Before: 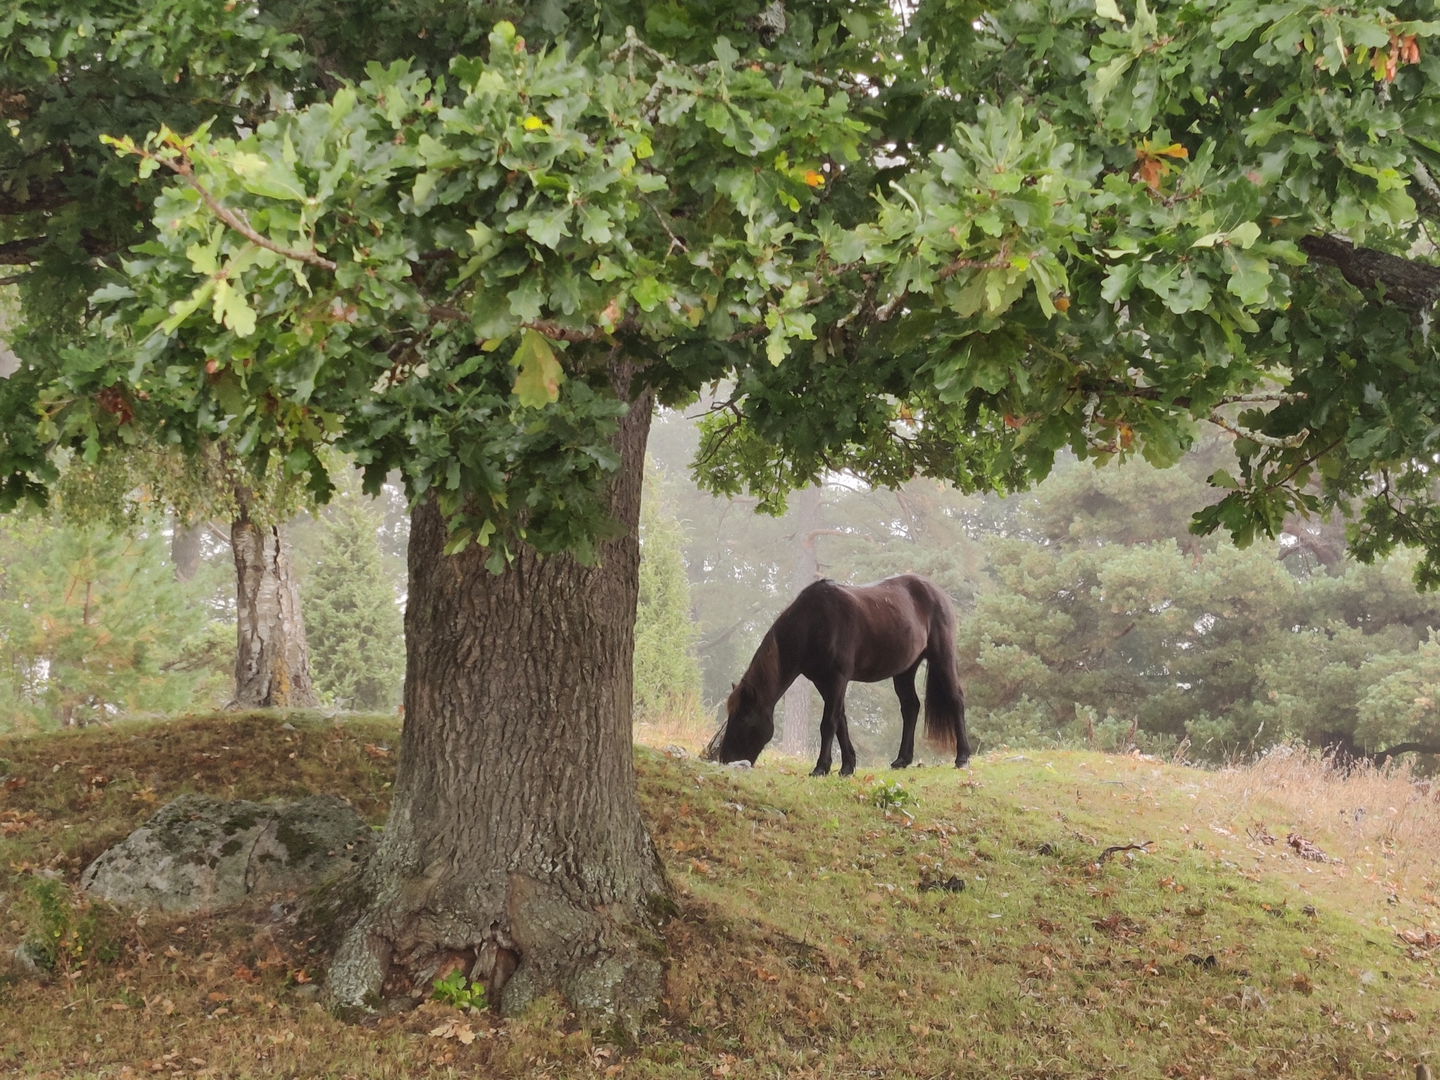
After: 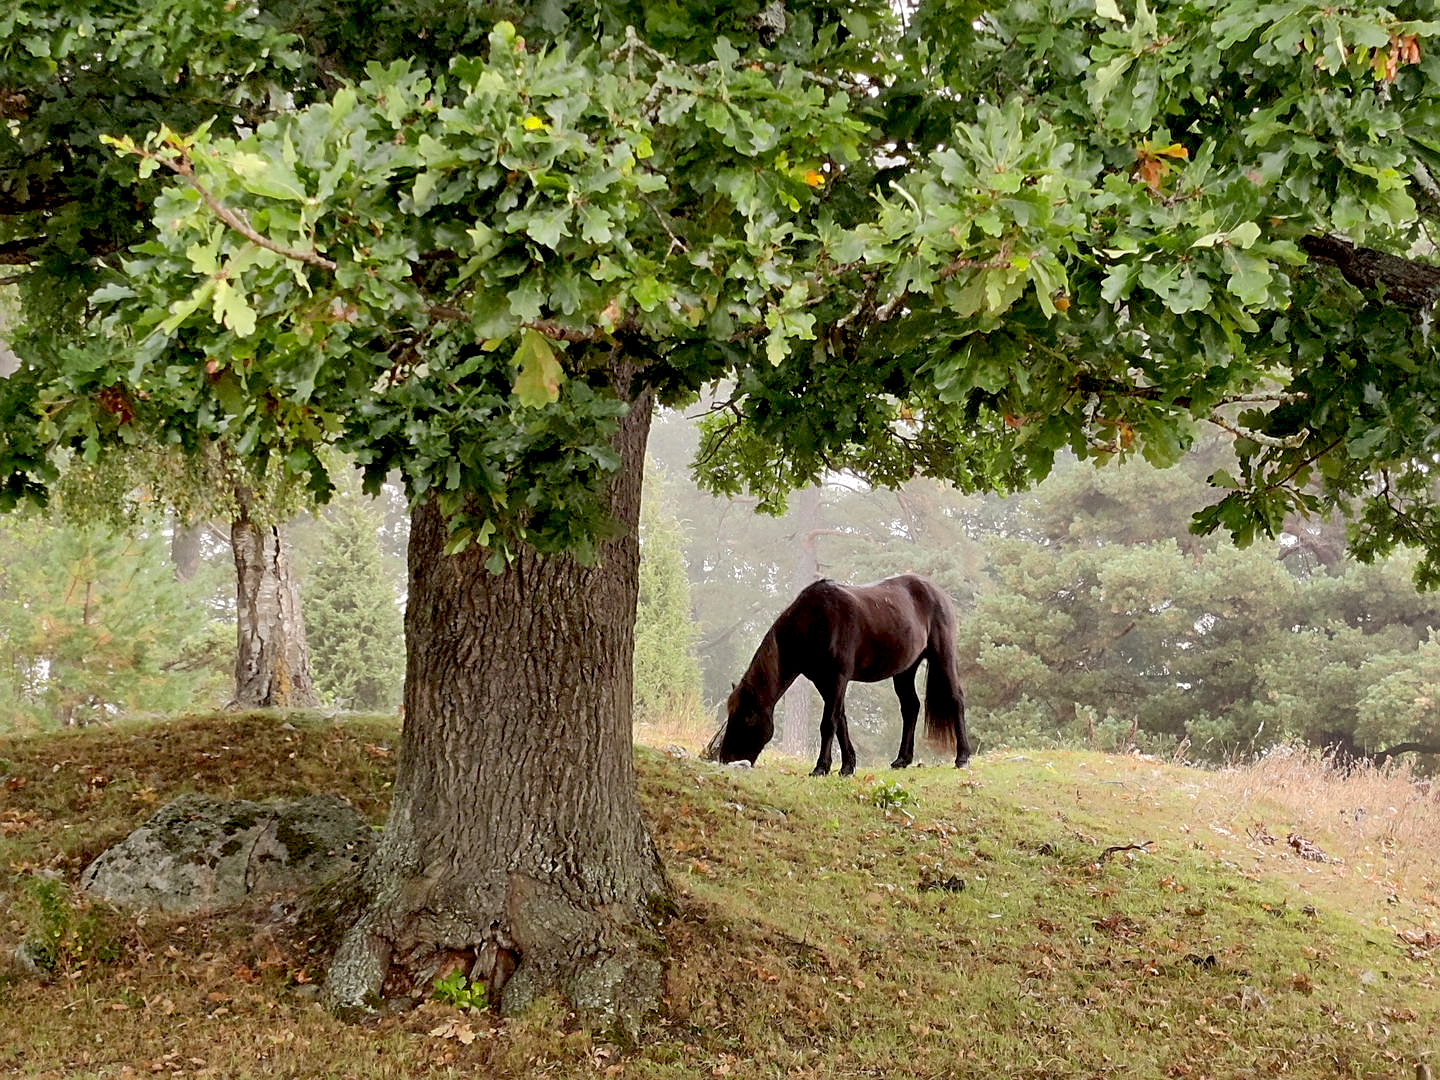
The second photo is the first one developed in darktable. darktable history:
exposure: black level correction 0.025, exposure 0.182 EV, compensate highlight preservation false
sharpen: on, module defaults
